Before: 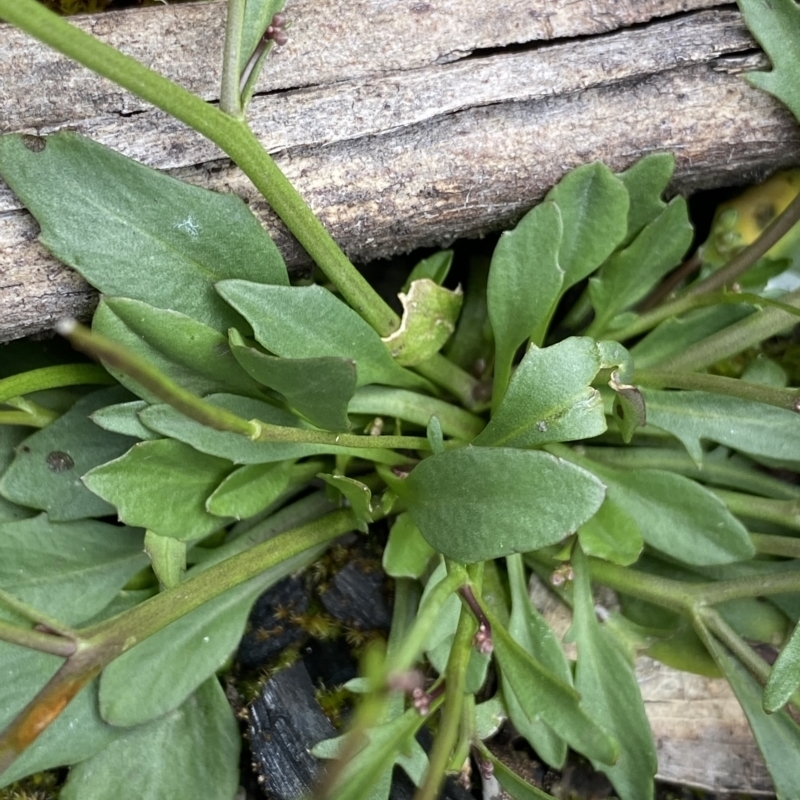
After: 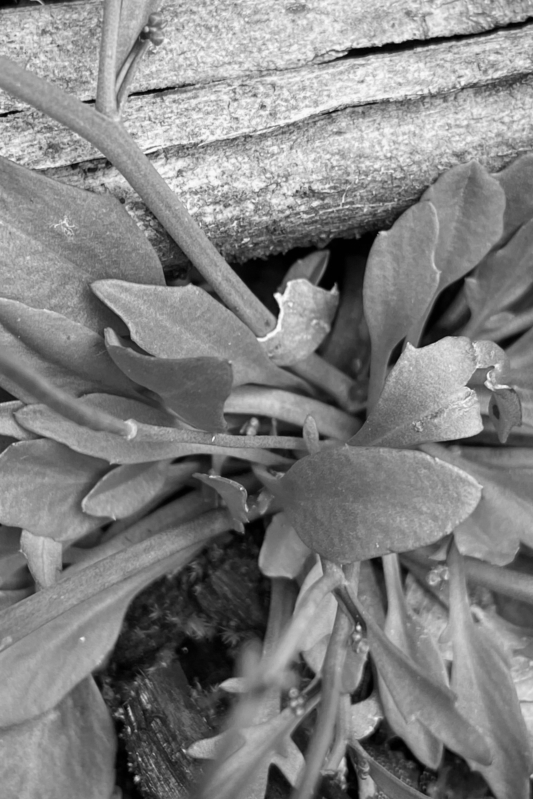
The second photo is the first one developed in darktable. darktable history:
monochrome: a 32, b 64, size 2.3
crop and rotate: left 15.546%, right 17.787%
